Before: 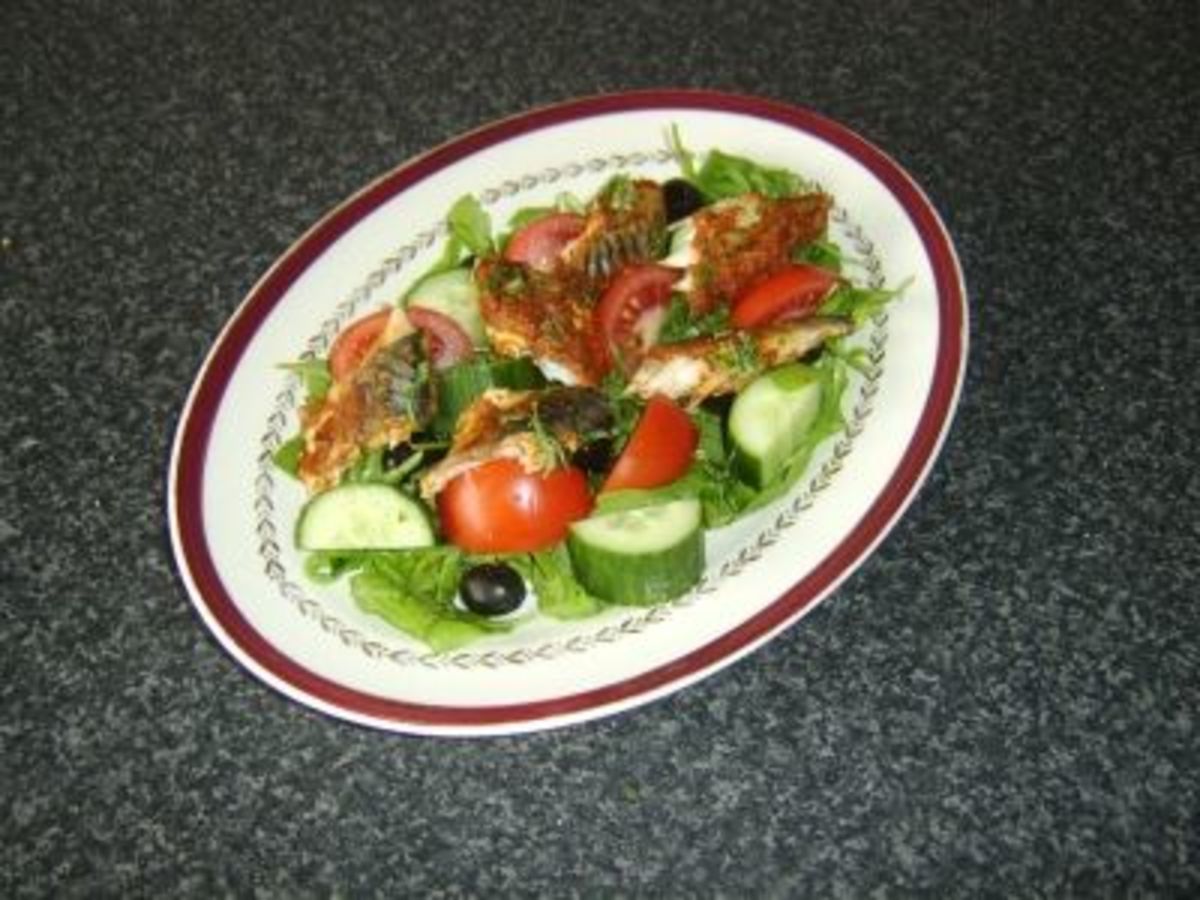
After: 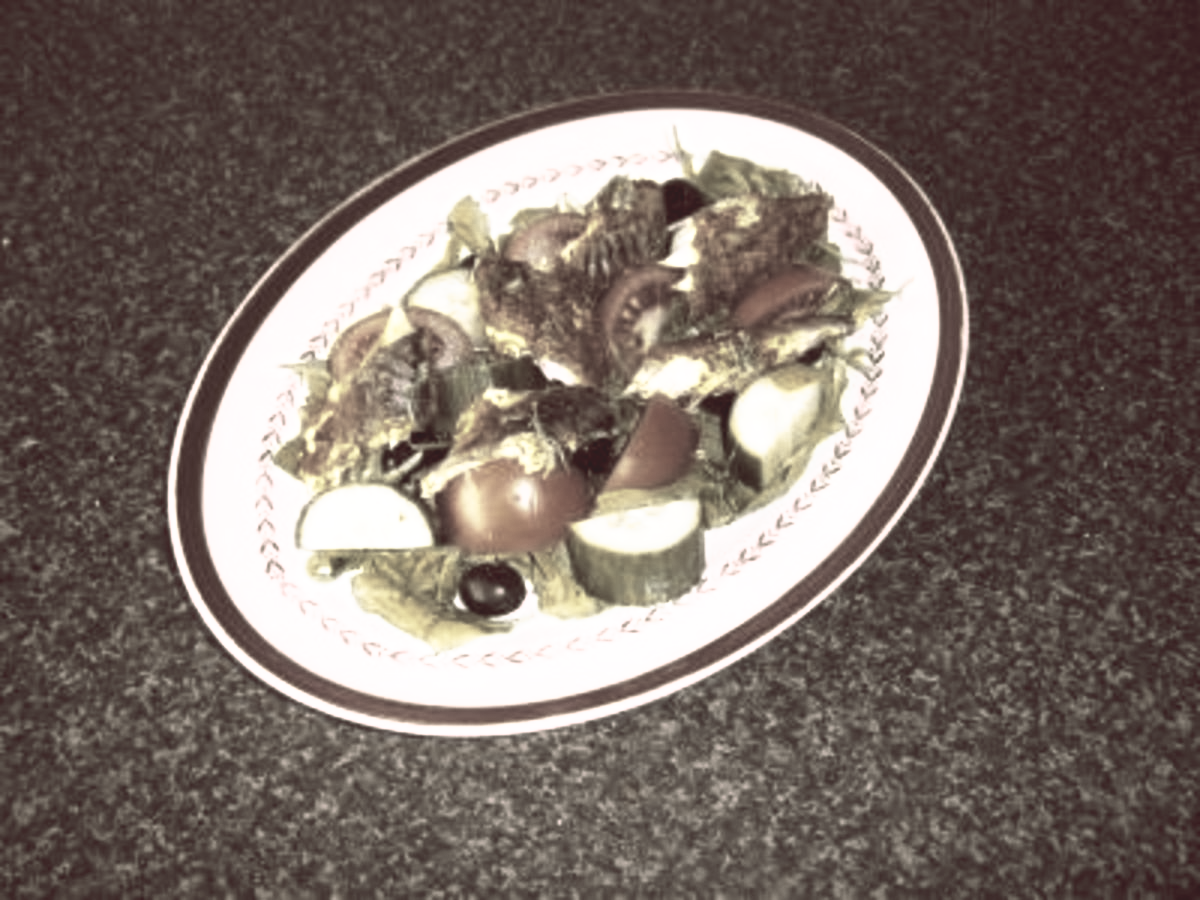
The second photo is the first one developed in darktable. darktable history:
tone curve: curves: ch0 [(0, 0) (0.003, 0.116) (0.011, 0.116) (0.025, 0.113) (0.044, 0.114) (0.069, 0.118) (0.1, 0.137) (0.136, 0.171) (0.177, 0.213) (0.224, 0.259) (0.277, 0.316) (0.335, 0.381) (0.399, 0.458) (0.468, 0.548) (0.543, 0.654) (0.623, 0.775) (0.709, 0.895) (0.801, 0.972) (0.898, 0.991) (1, 1)], preserve colors none
color look up table: target L [100.28, 86.82, 95.75, 75.84, 88.79, 66.67, 63.13, 71.9, 66.65, 69.38, 59.49, 50.18, 35.88, 42.12, 30.21, 200.15, 99.08, 88.91, 76.22, 69, 61.19, 46.04, 58.81, 53.46, 31.68, 46.53, 50.23, 36.94, 19.62, 22.81, 92.31, 99.41, 49.69, 46.73, 51.25, 51.51, 35.73, 40.31, 31.38, 11.2, 8.641, 3.563, 3.26, 69.79, 84.24, 58.19, 42.96, 32.77, 18.81], target a [0.339, -22.43, -27.32, -8.957, -3.907, -10.76, -11.14, -3.568, -5.413, -1.532, 0.423, -5.96, -2.894, 2.452, 3.033, 0, -1.325, -14.41, 2.963, 1.018, 3.567, 8.56, 2.657, 8.117, 11.92, 9.942, 4.7, 6.141, 9.367, 8.474, 22.1, 1.273, 12.61, -2.423, 9.894, 5.256, 3.306, 6.846, 3.918, 8.644, 10.35, 24.42, 22.61, -10.76, -4.038, -6.983, -2.392, 0.857, 6.417], target b [0.121, 33.02, 21.01, 22.42, 20.55, 2.127, 5.949, 22.33, 15.2, 4.852, 16.24, 5.387, 9.435, 6.028, 8.604, 0, 29.13, 30.01, 6.194, 9.208, 13.64, 12.4, 5.01, 2.741, 4.392, 7.758, 7.935, 8.617, 4.504, 4.925, 5.391, 17.42, -2.715, -1.946, -2.46, 1.728, -3.886, -2.111, 3.048, 1.171, 14.01, 5.355, 4.919, 0.735, 6.283, -0.466, -1.169, 3.503, 3.926], num patches 49
